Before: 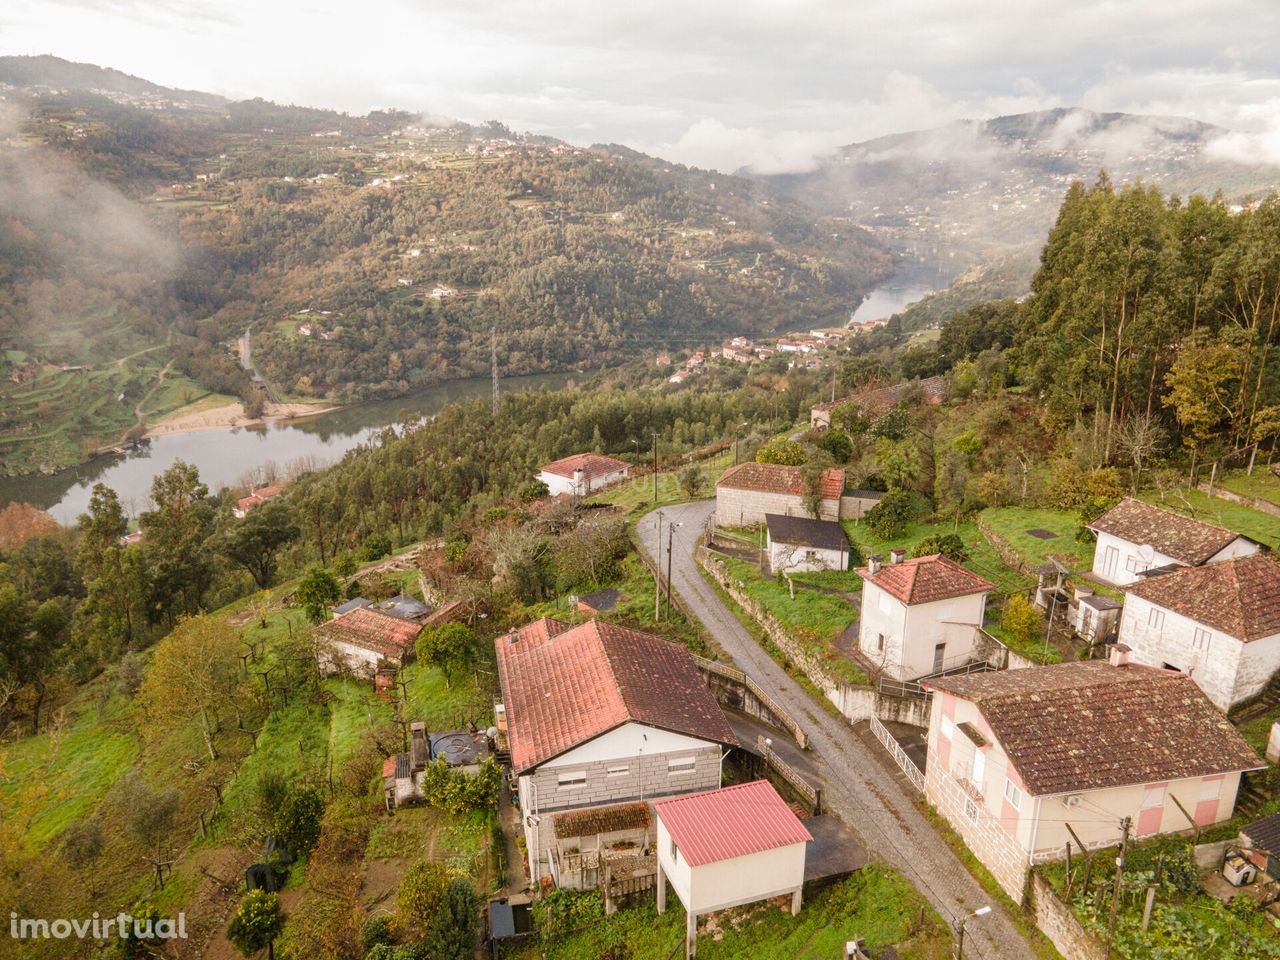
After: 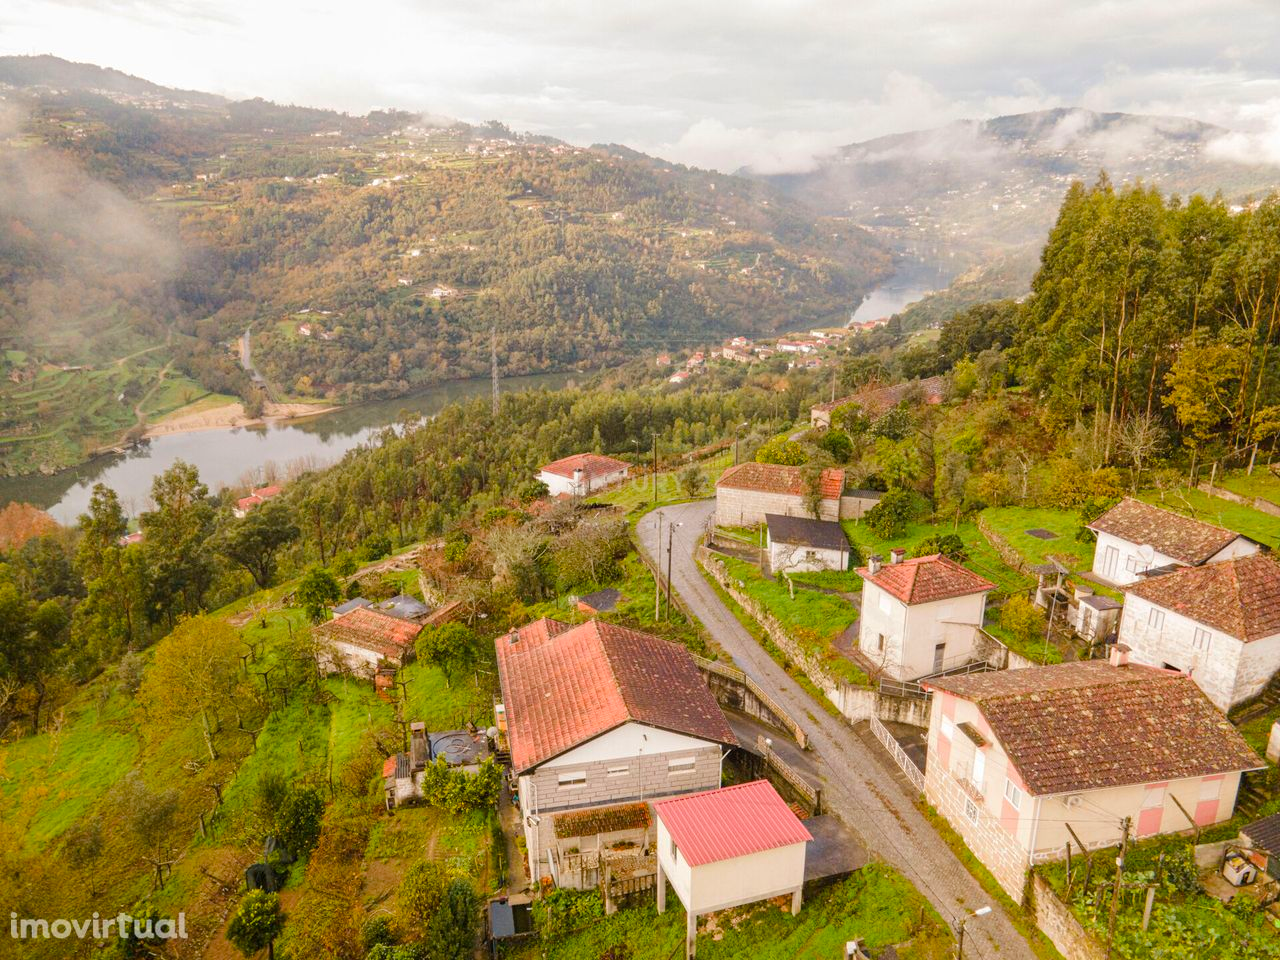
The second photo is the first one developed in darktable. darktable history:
color balance rgb: perceptual saturation grading › global saturation 30.15%, perceptual brilliance grading › mid-tones 9.489%, perceptual brilliance grading › shadows 14.784%
